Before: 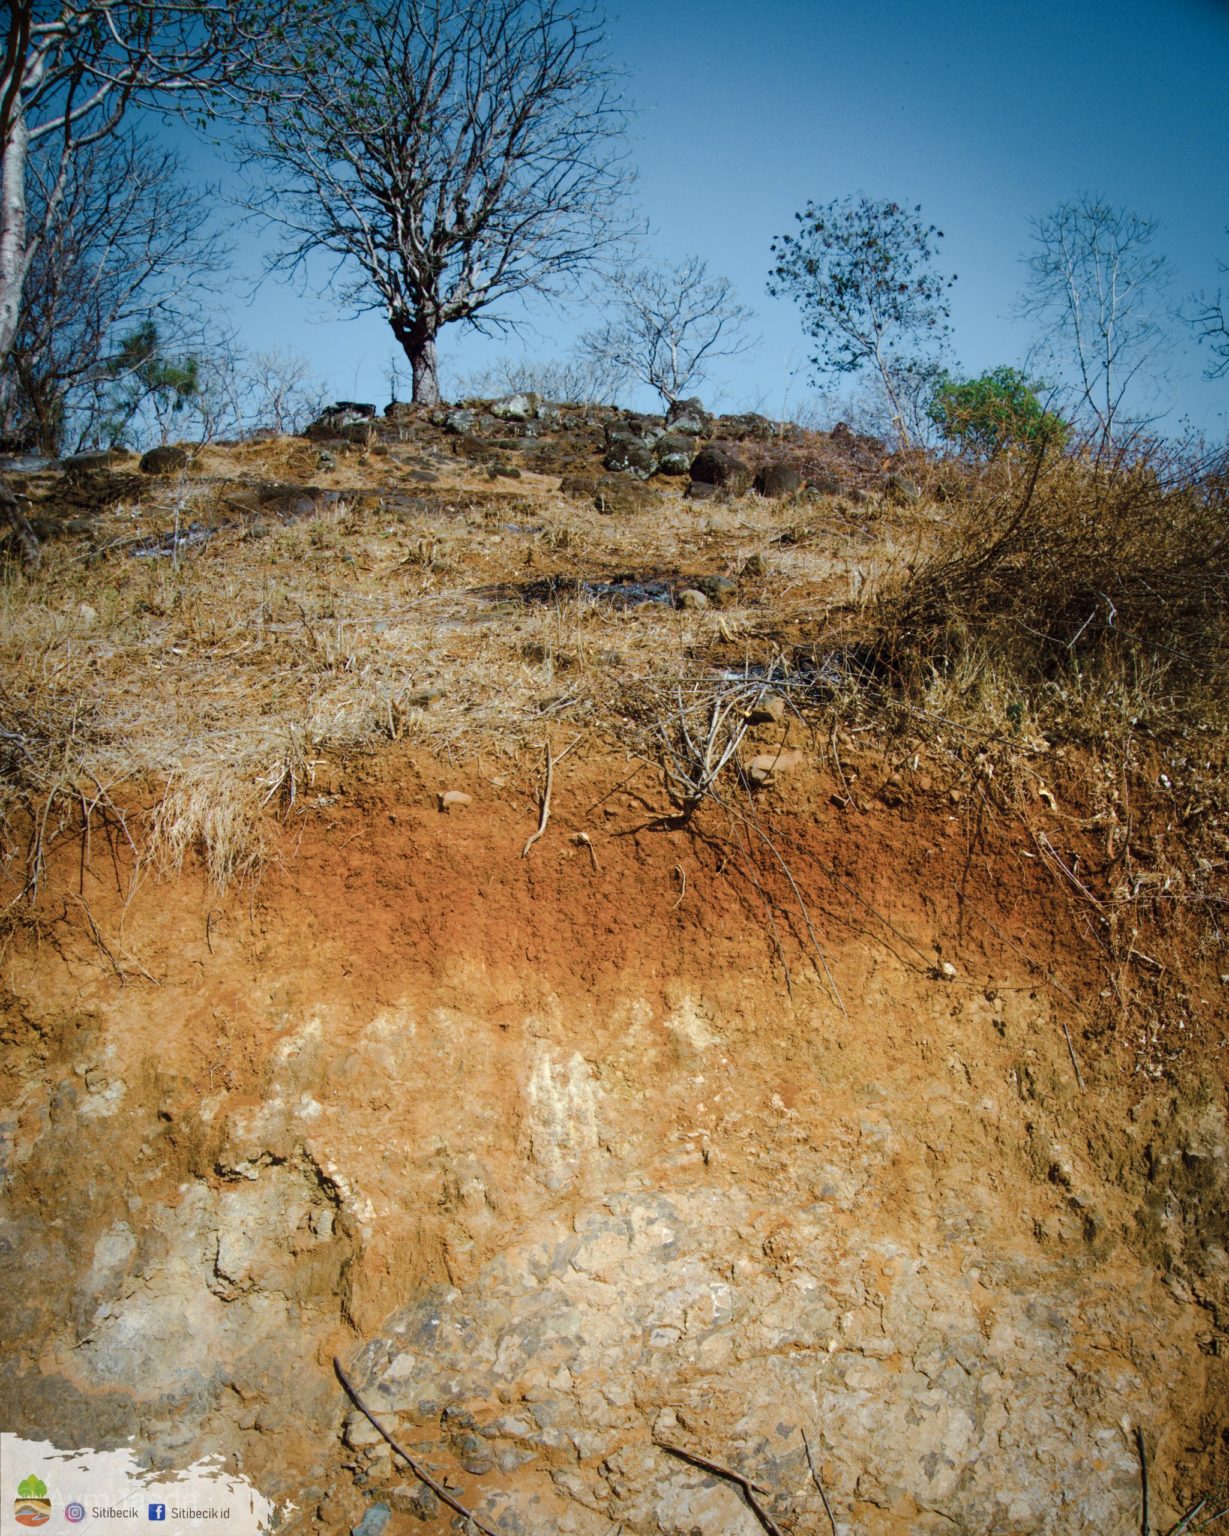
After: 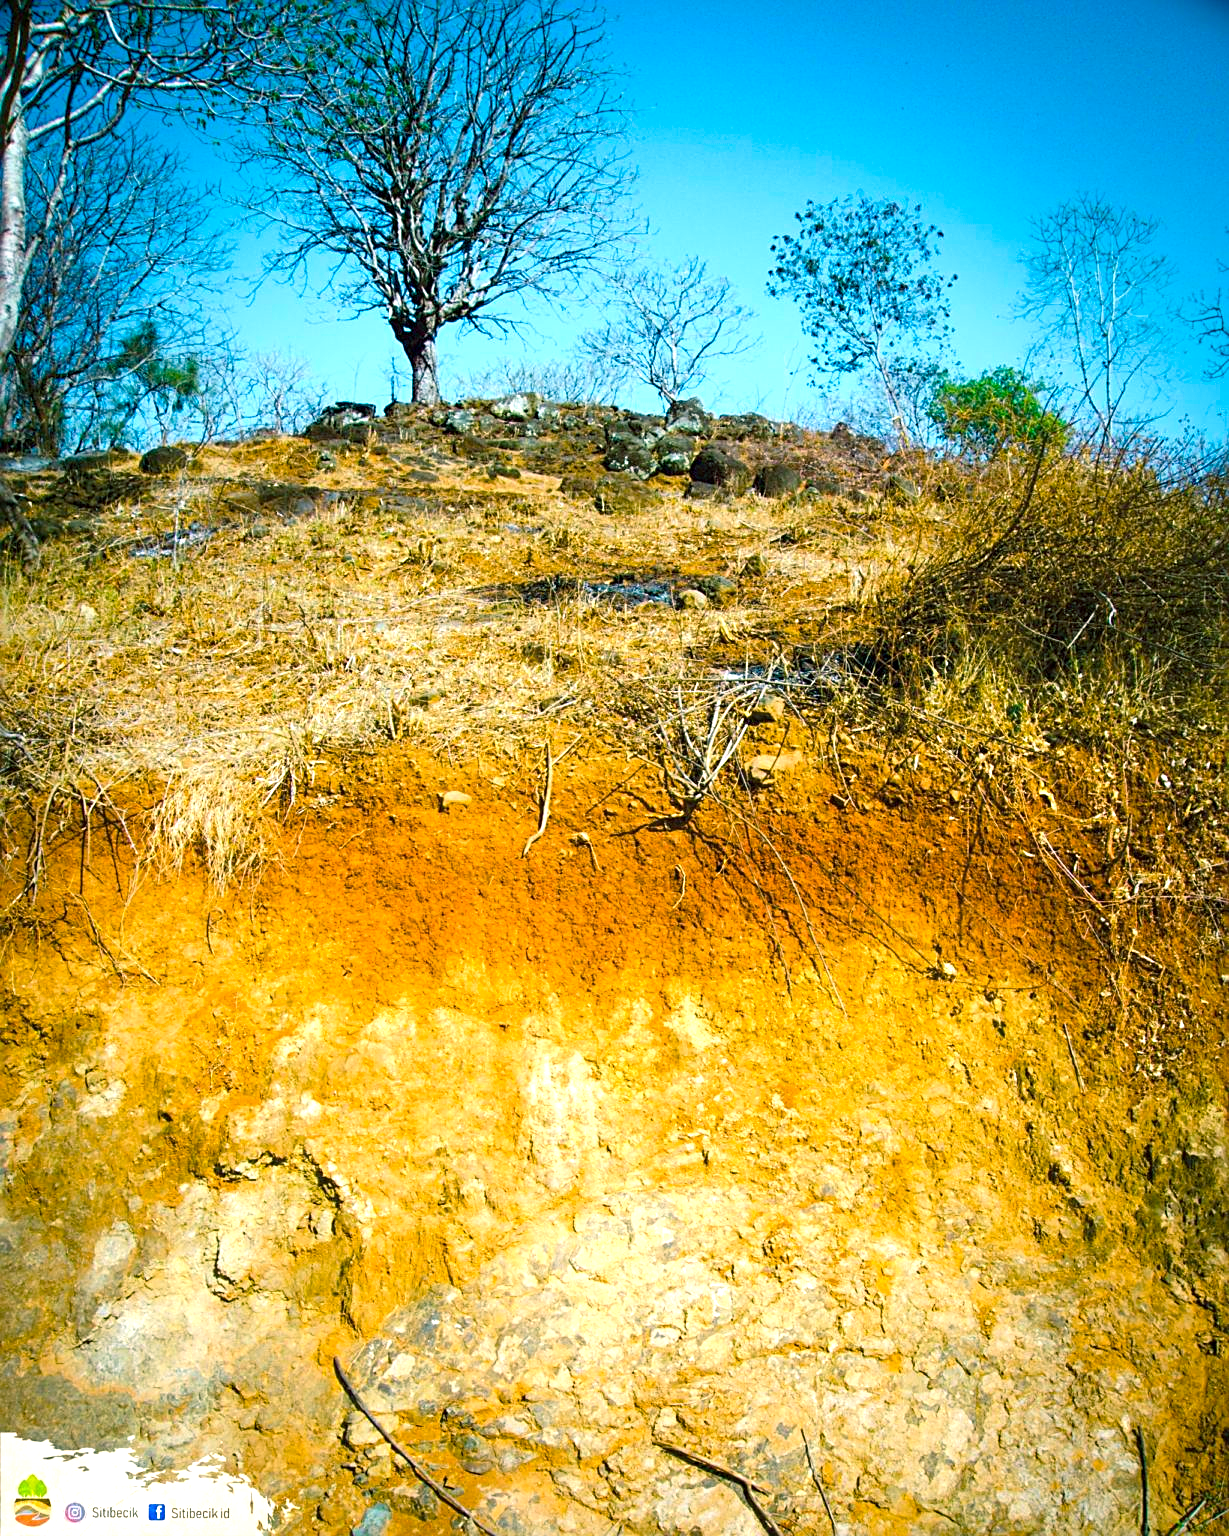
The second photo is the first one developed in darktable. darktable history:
exposure: black level correction 0.001, exposure 0.959 EV, compensate exposure bias true, compensate highlight preservation false
sharpen: on, module defaults
color balance rgb: power › chroma 2.129%, power › hue 164.59°, highlights gain › chroma 2.114%, highlights gain › hue 74.98°, linear chroma grading › global chroma 40.18%, perceptual saturation grading › global saturation 0.082%, global vibrance 21.316%
